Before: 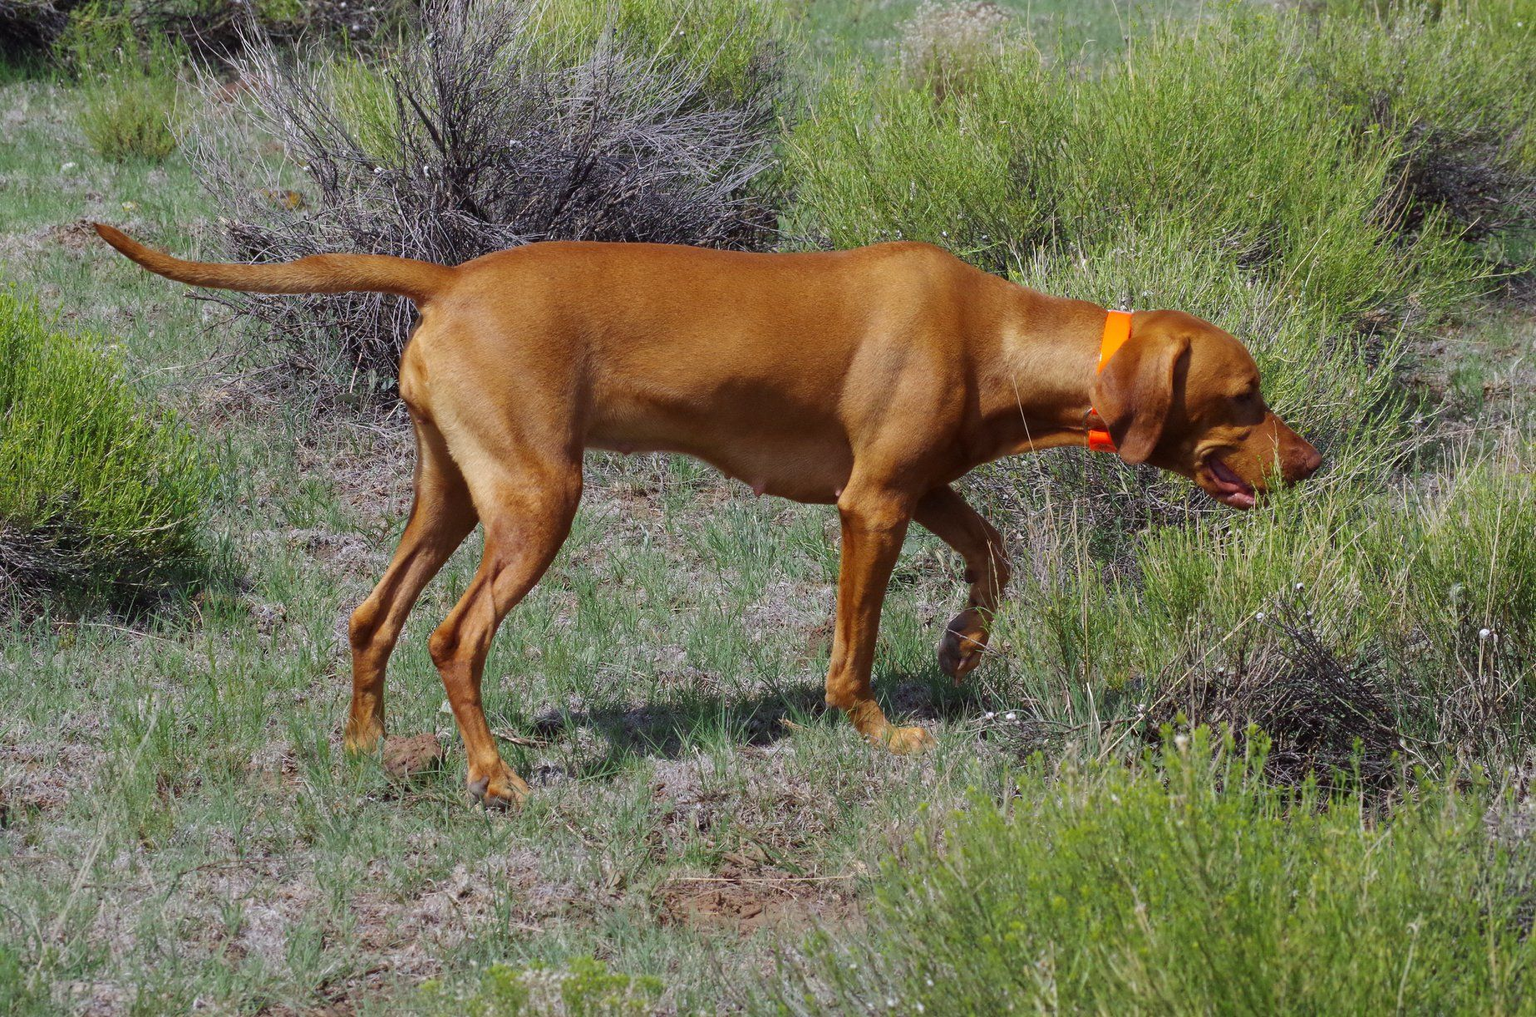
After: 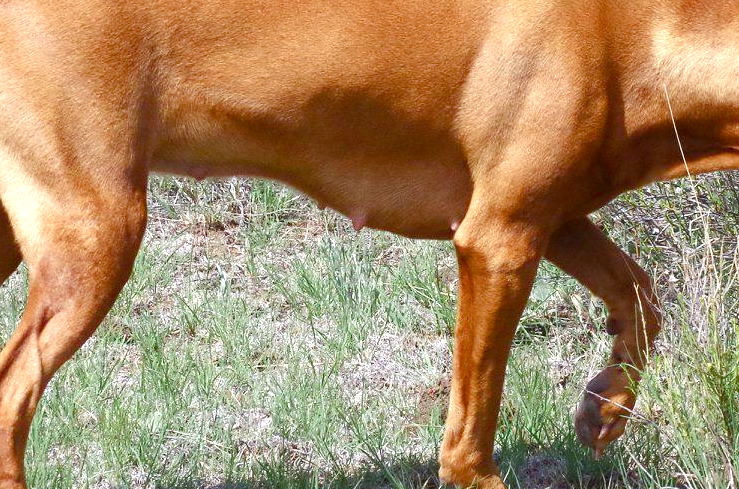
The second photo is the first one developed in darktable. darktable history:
crop: left 30%, top 30%, right 30%, bottom 30%
color balance rgb: perceptual saturation grading › global saturation 20%, perceptual saturation grading › highlights -50%, perceptual saturation grading › shadows 30%
exposure: exposure 1.089 EV, compensate highlight preservation false
